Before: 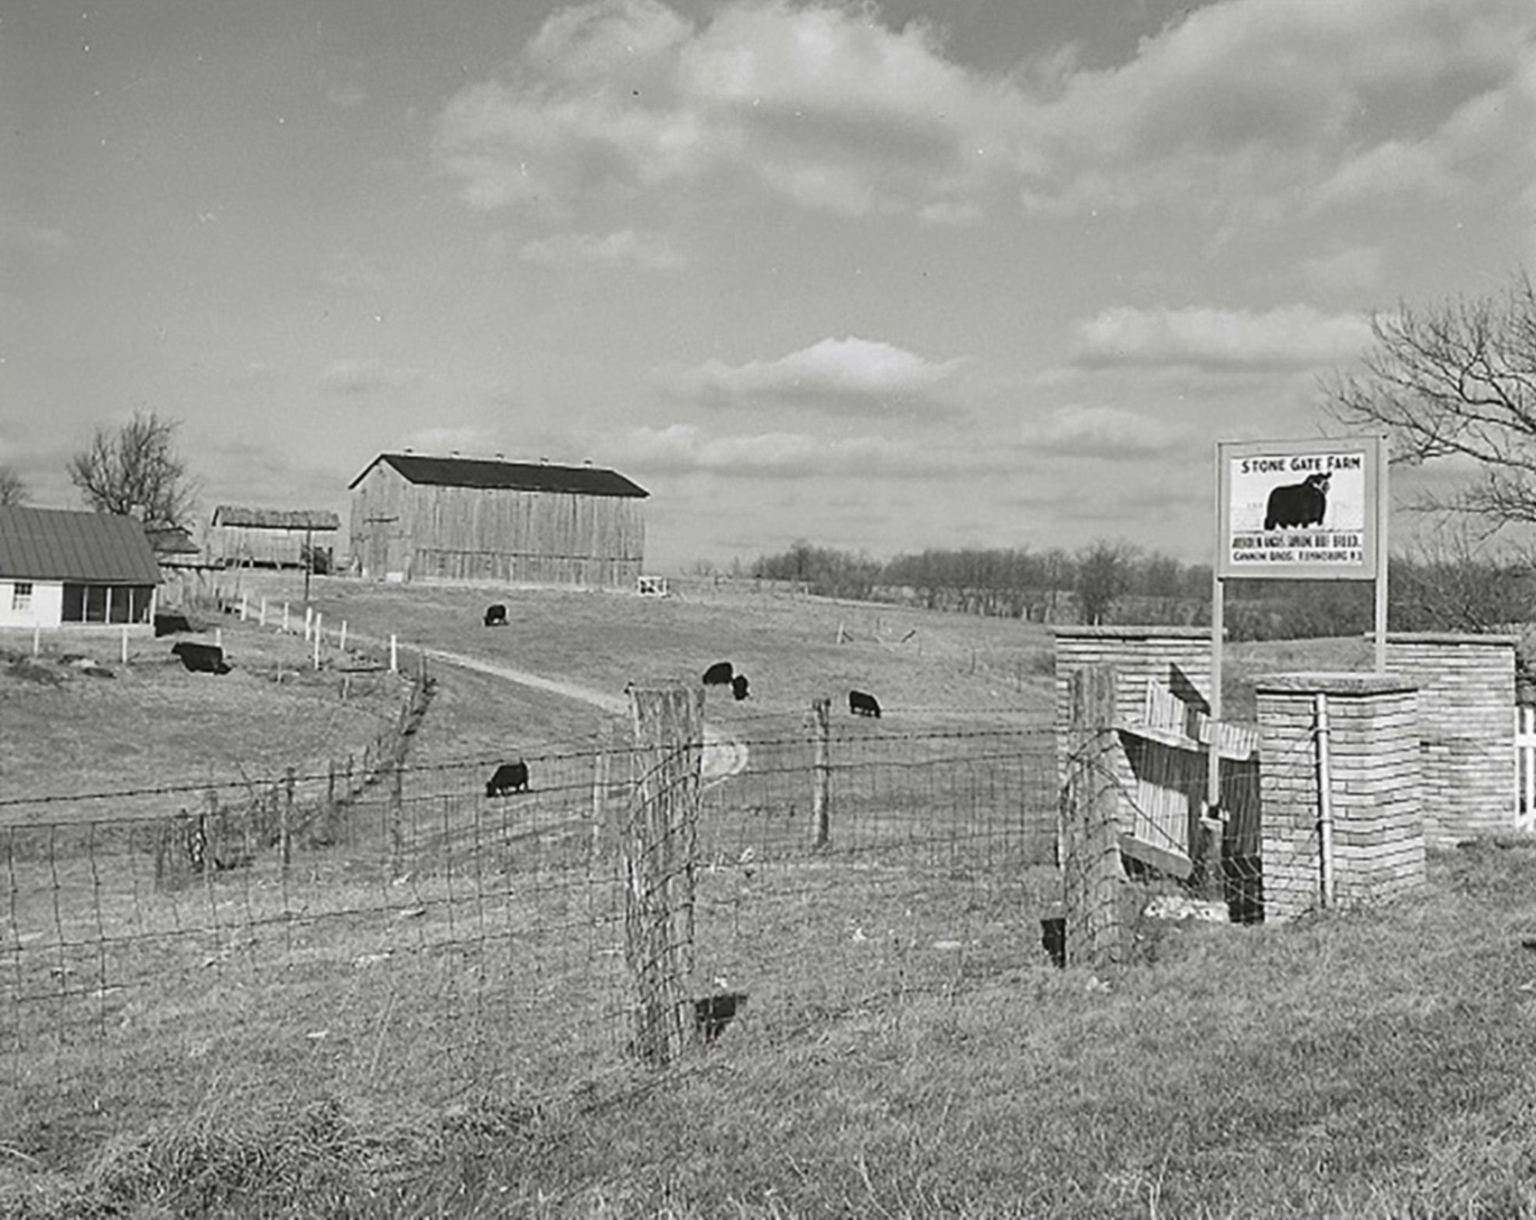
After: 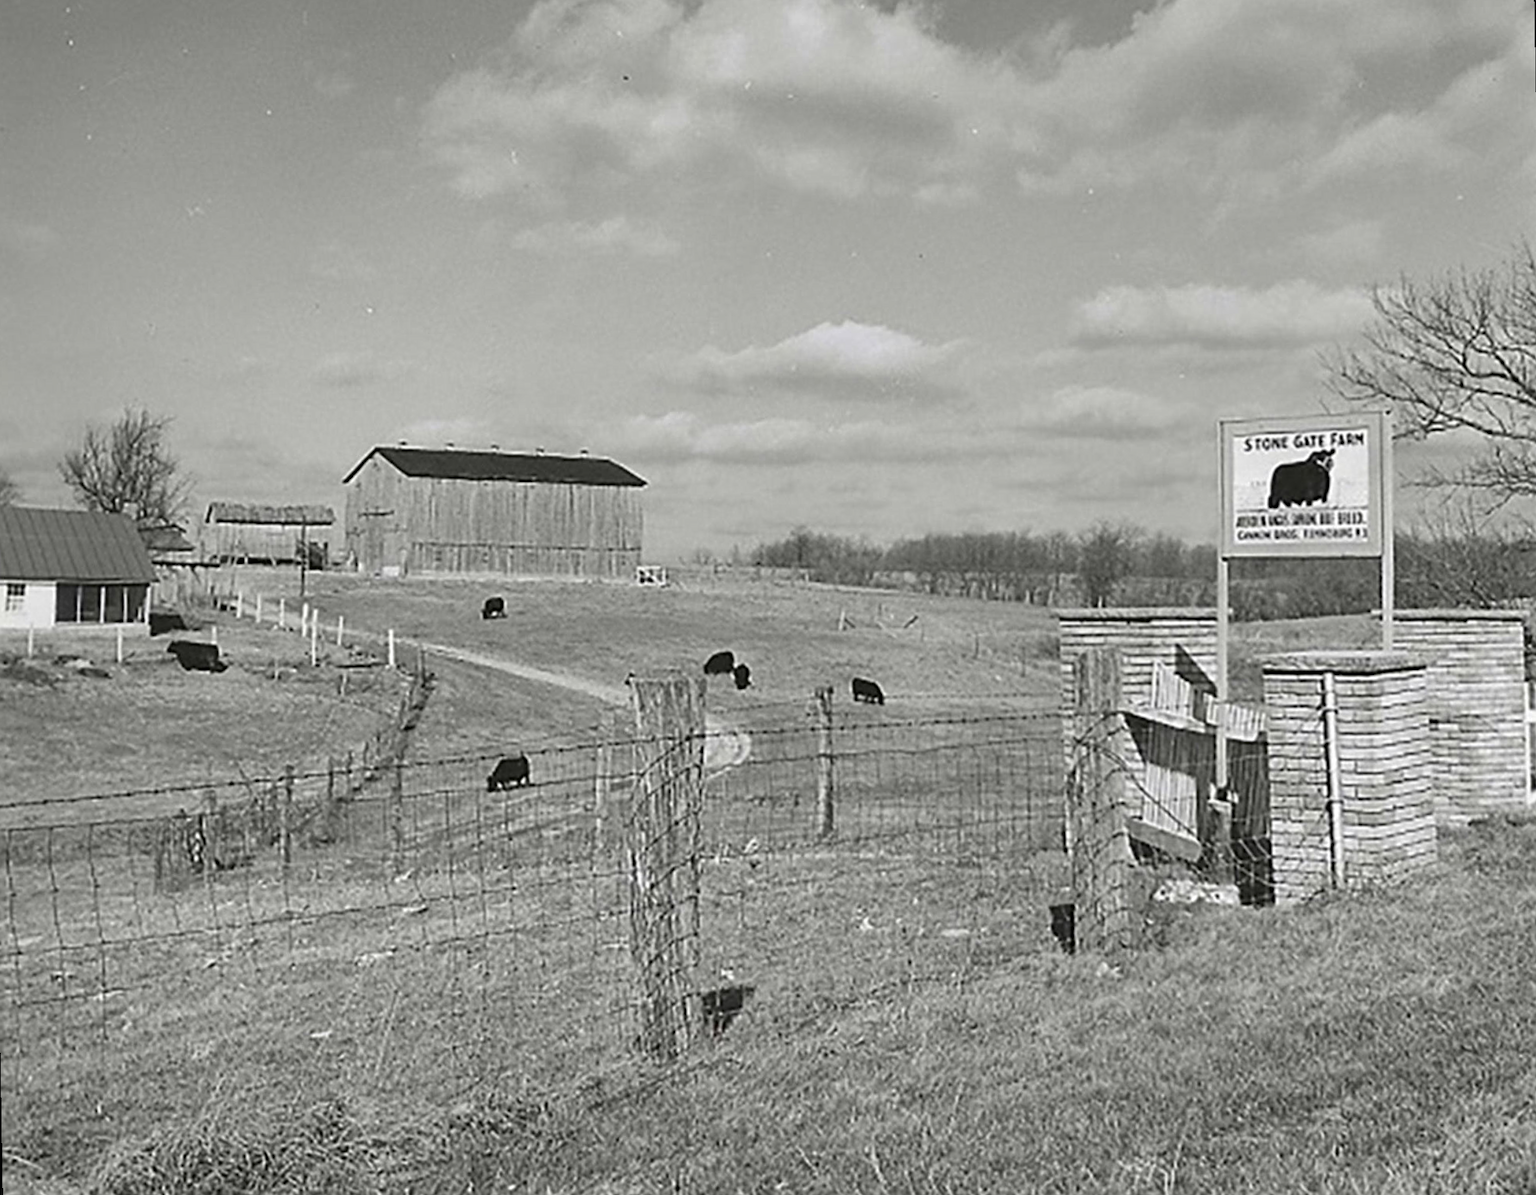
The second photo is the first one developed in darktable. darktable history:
contrast brightness saturation: contrast -0.02, brightness -0.01, saturation 0.03
sharpen: on, module defaults
rotate and perspective: rotation -1°, crop left 0.011, crop right 0.989, crop top 0.025, crop bottom 0.975
